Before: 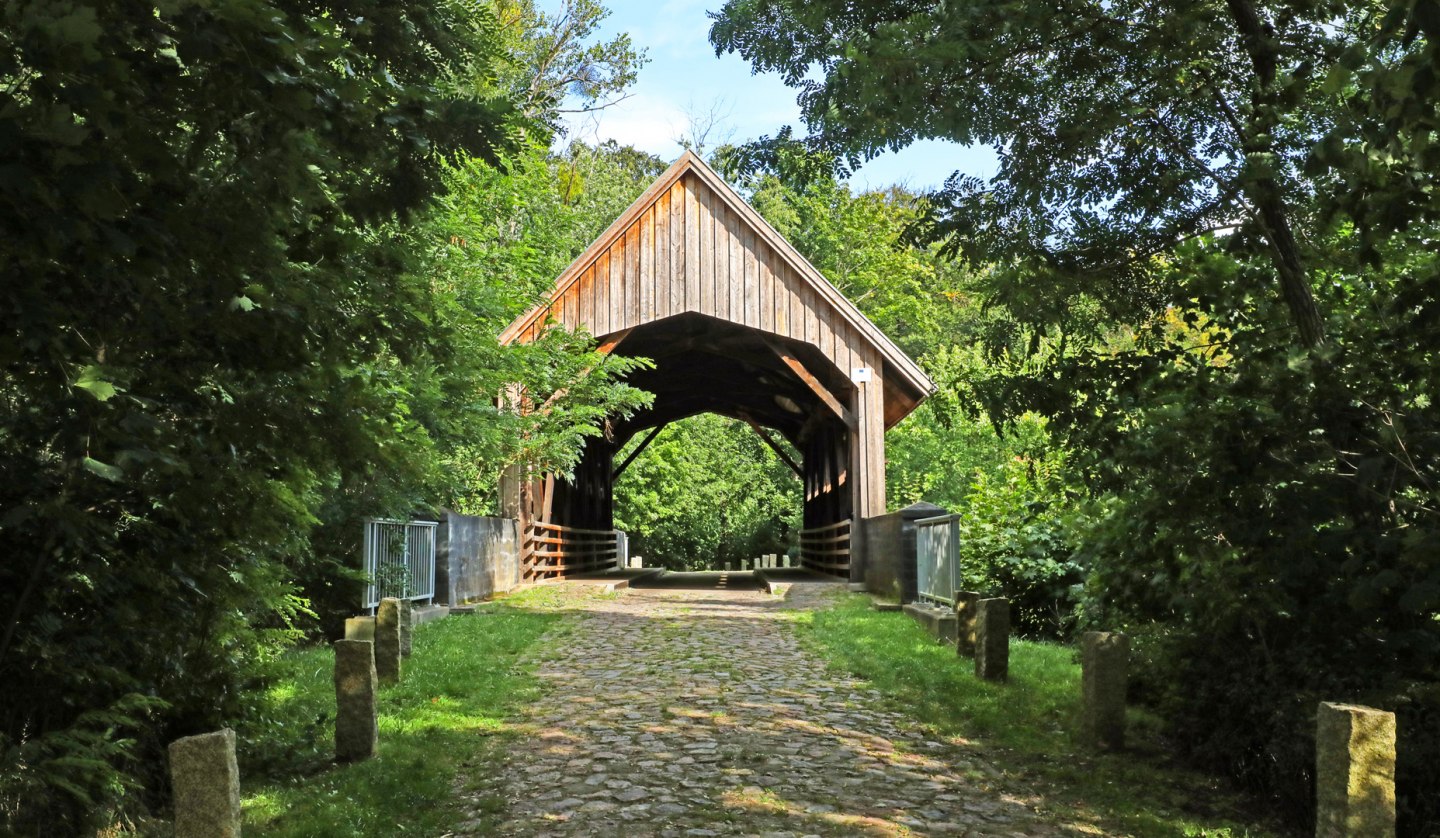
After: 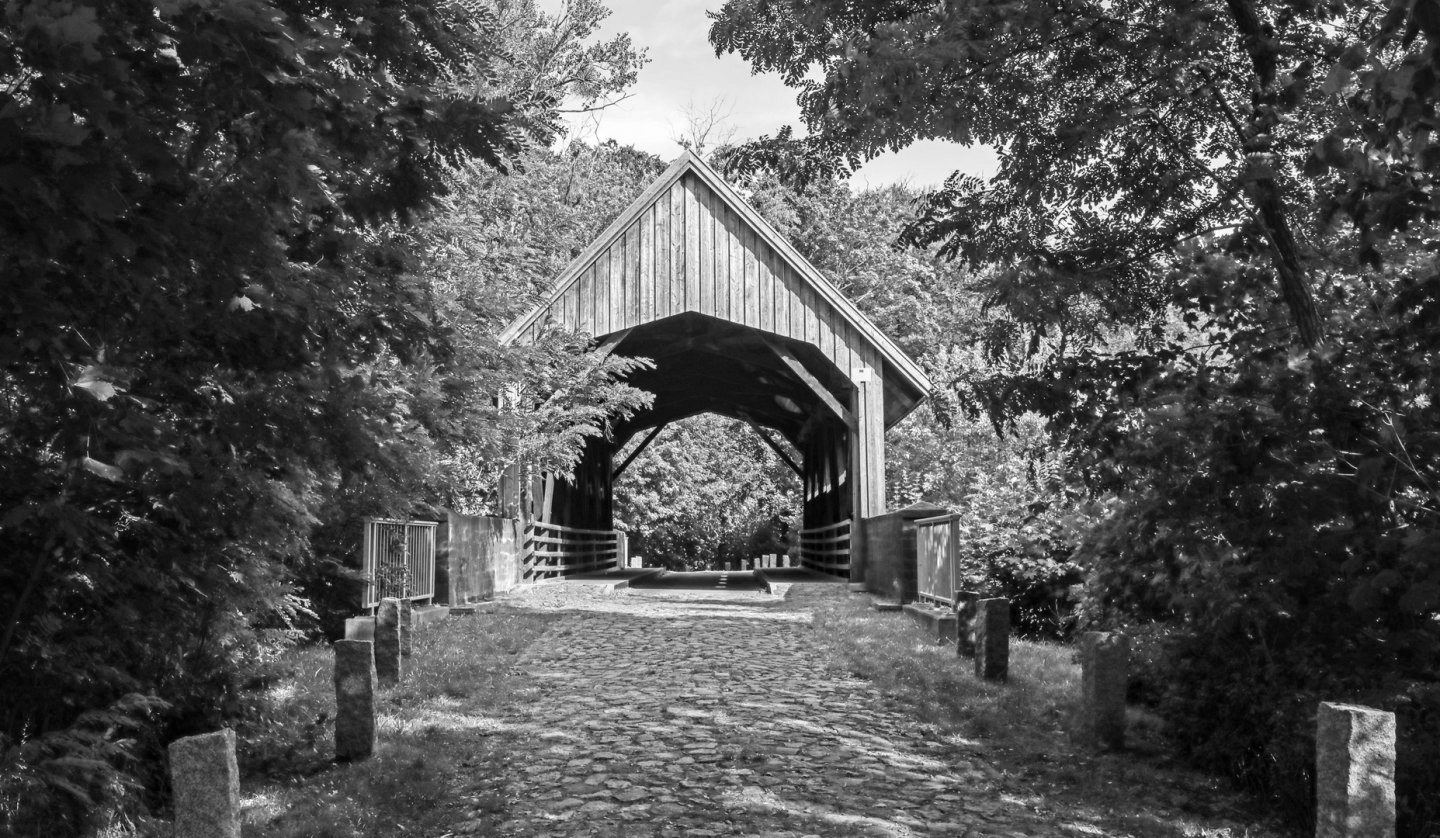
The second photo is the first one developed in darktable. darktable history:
local contrast: detail 130%
contrast brightness saturation: contrast -0.05, saturation -0.41
monochrome: size 1
